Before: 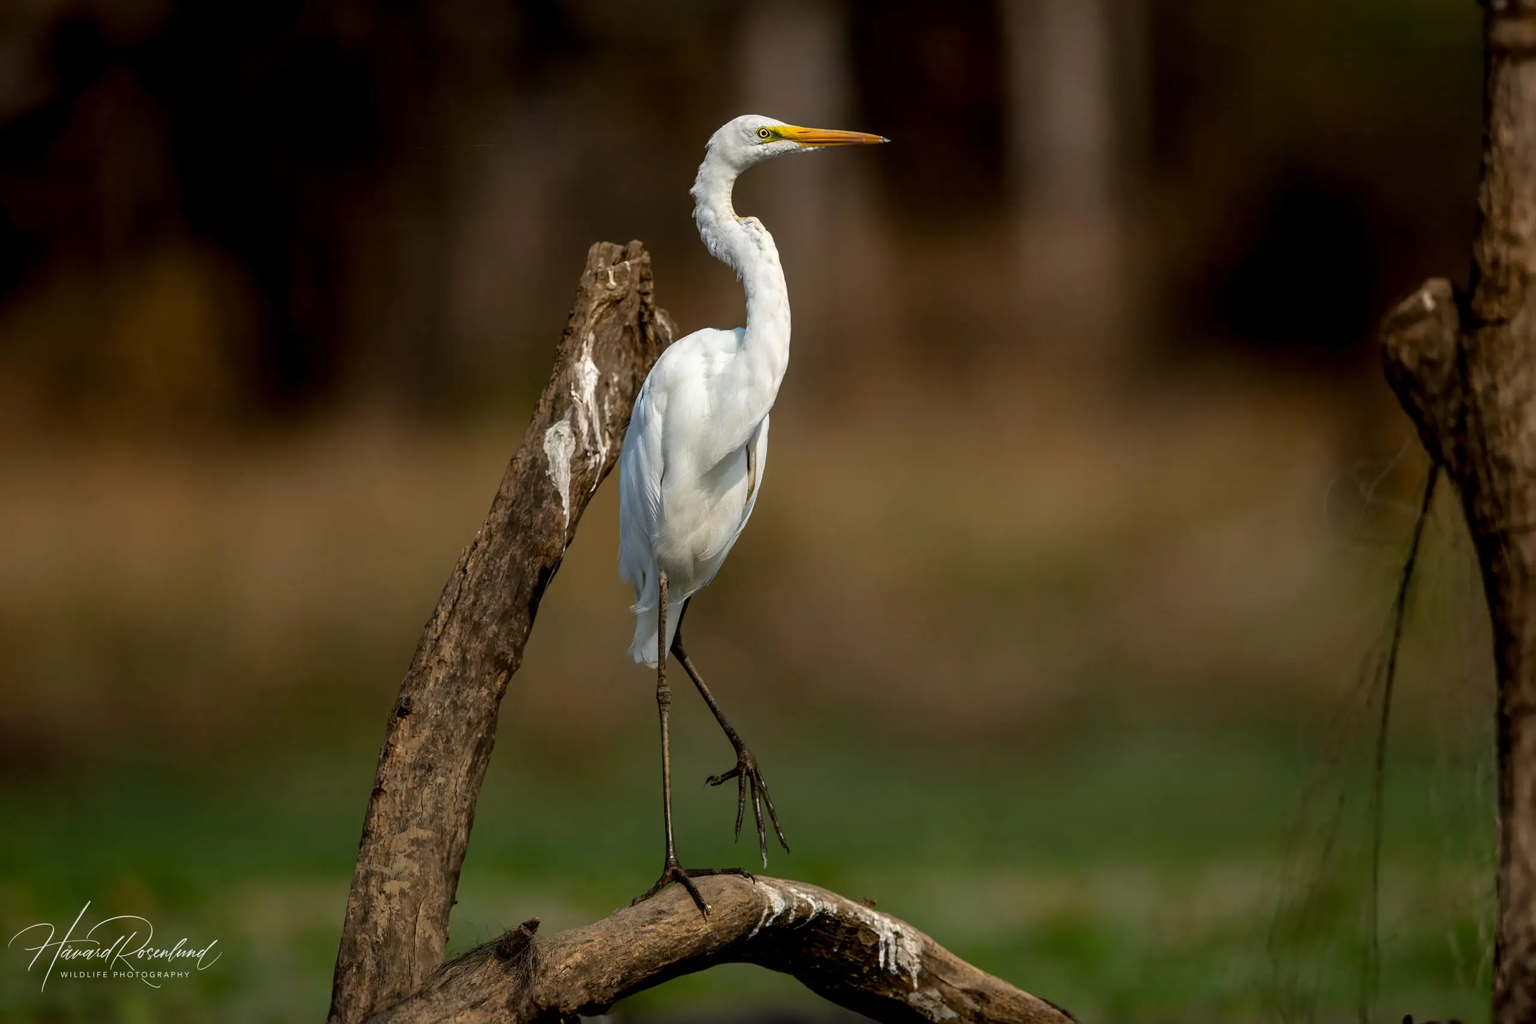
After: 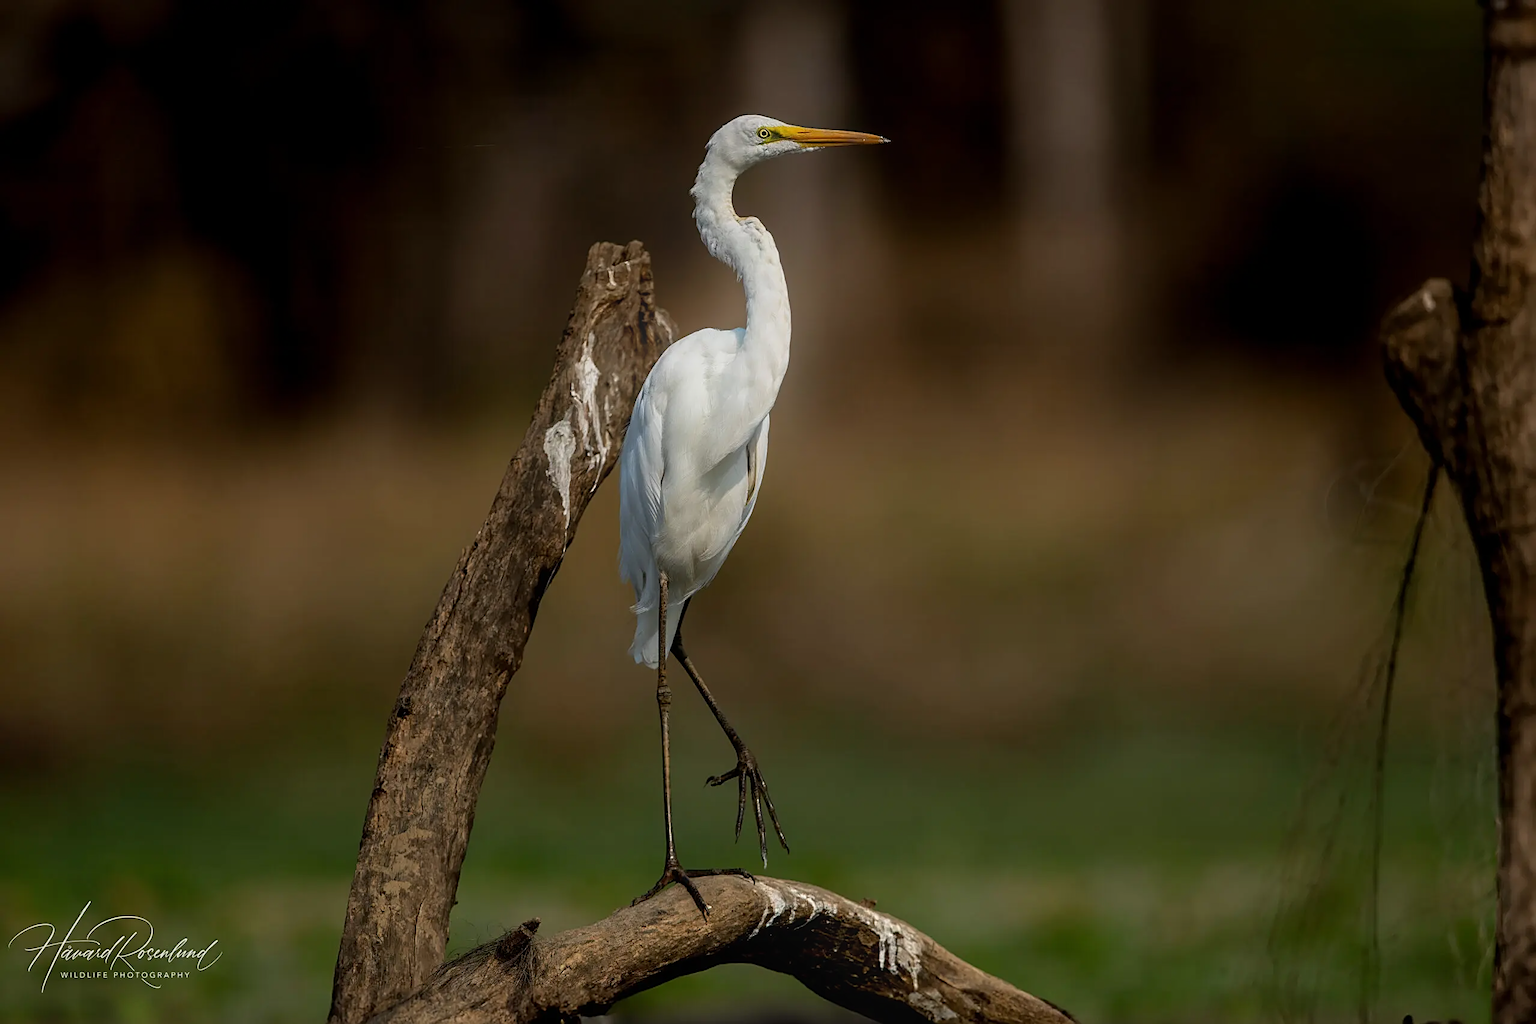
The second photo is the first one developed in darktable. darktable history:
sharpen: on, module defaults
bloom: threshold 82.5%, strength 16.25%
graduated density: rotation 5.63°, offset 76.9
